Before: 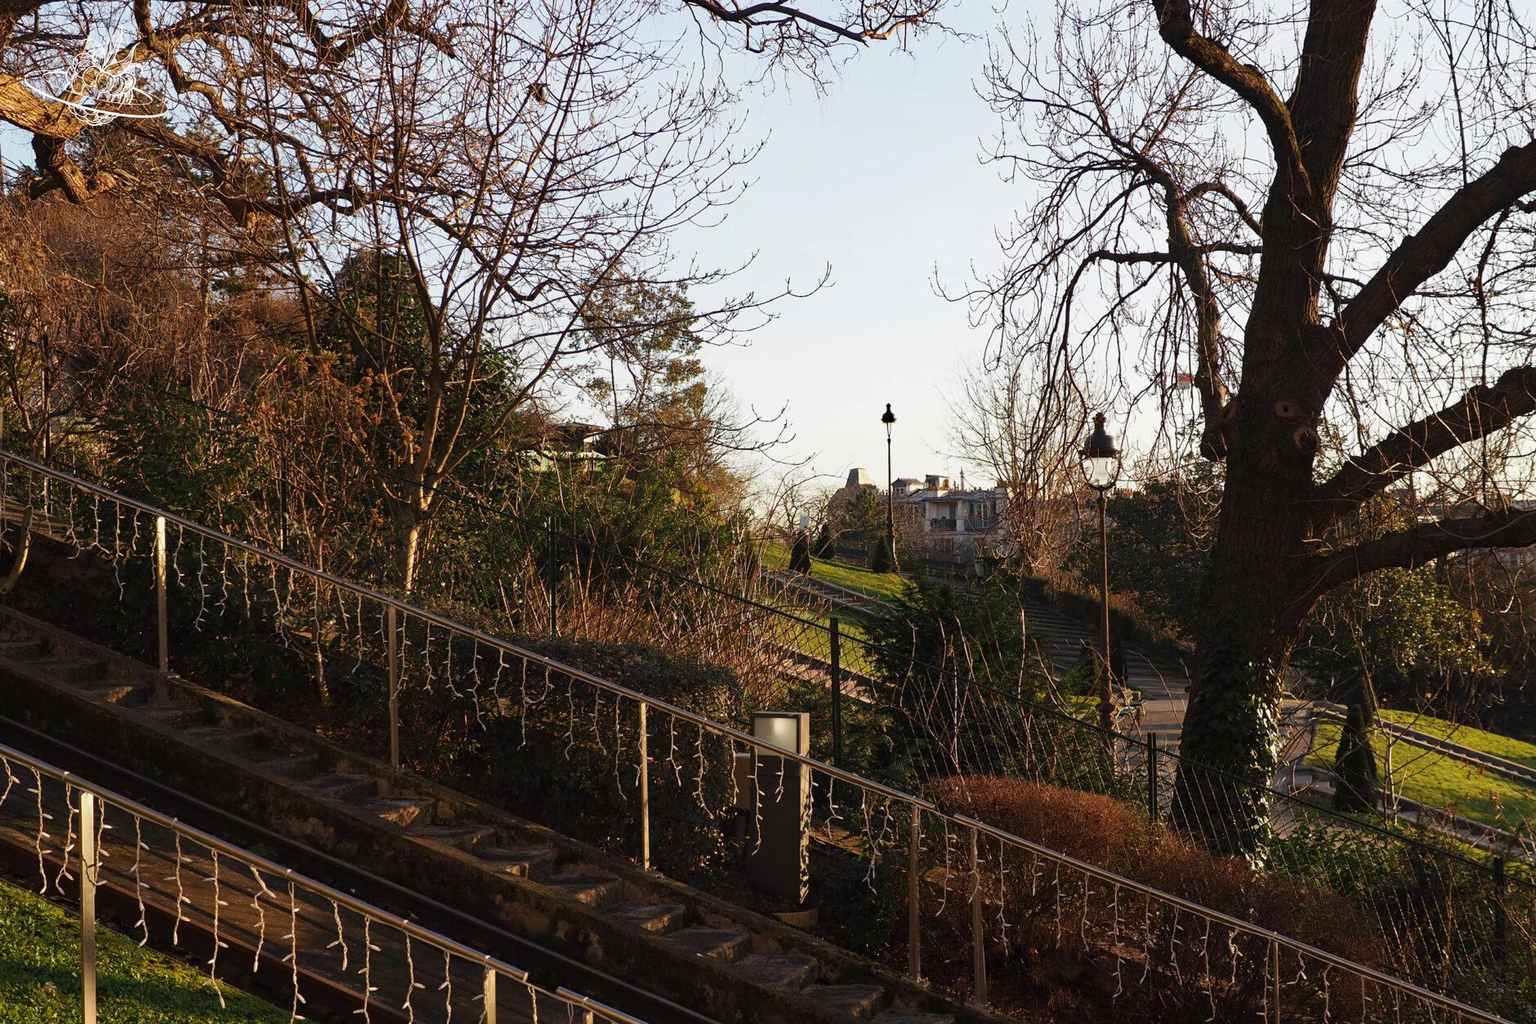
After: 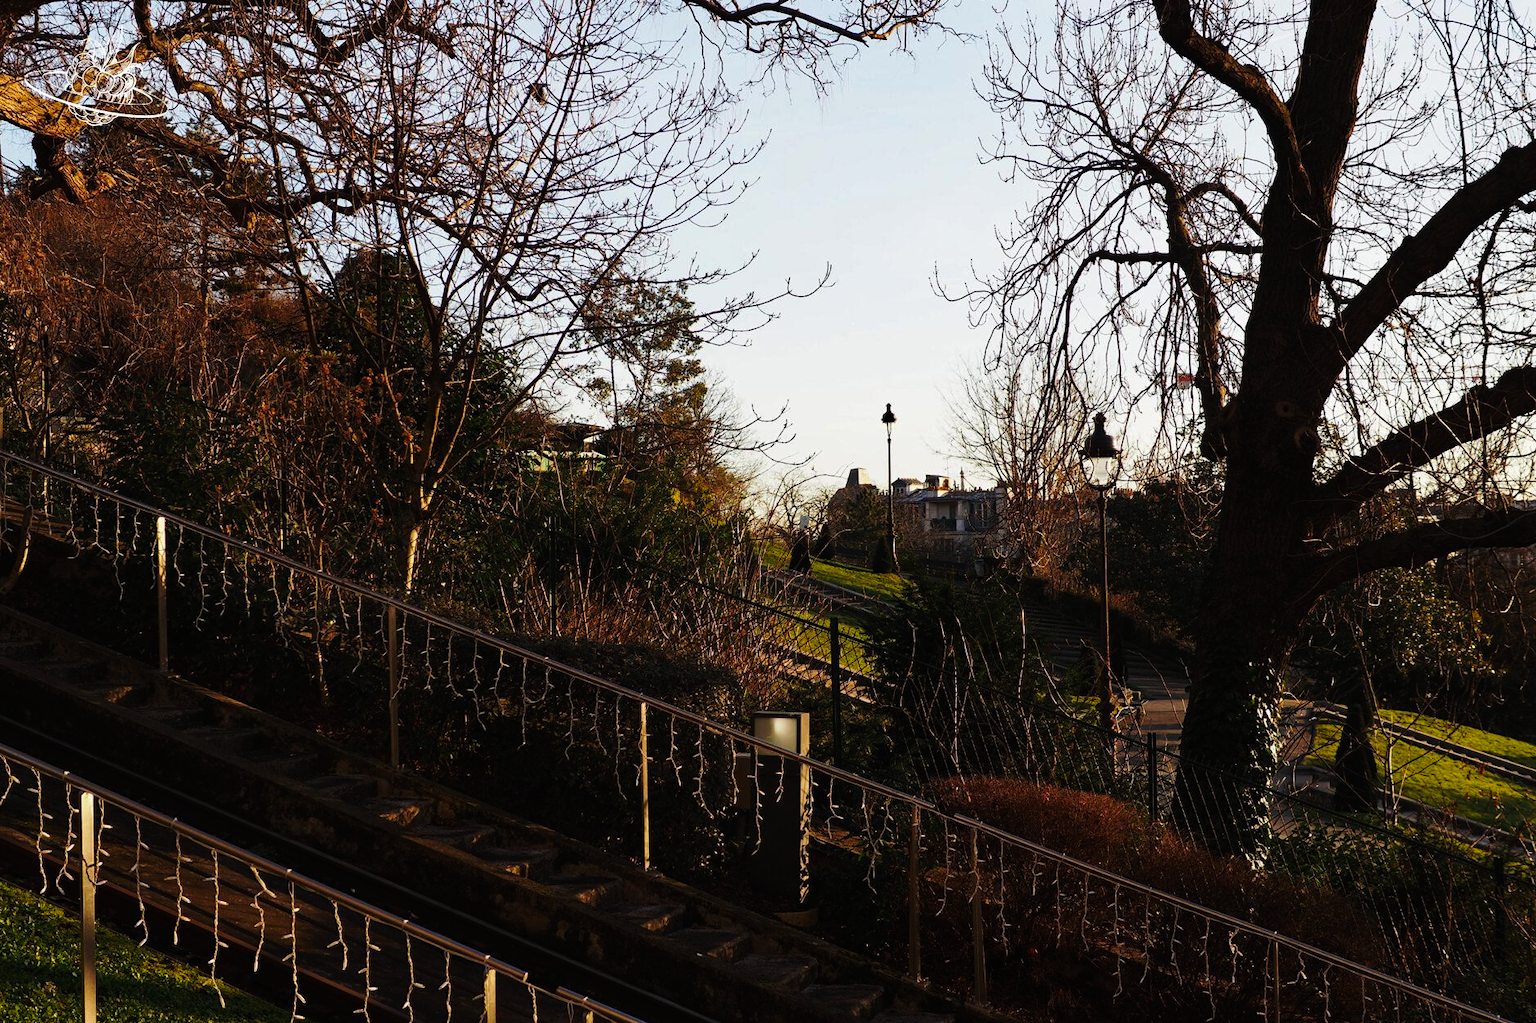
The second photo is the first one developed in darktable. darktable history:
tone equalizer: on, module defaults
tone curve: curves: ch0 [(0, 0) (0.003, 0.006) (0.011, 0.007) (0.025, 0.01) (0.044, 0.015) (0.069, 0.023) (0.1, 0.031) (0.136, 0.045) (0.177, 0.066) (0.224, 0.098) (0.277, 0.139) (0.335, 0.194) (0.399, 0.254) (0.468, 0.346) (0.543, 0.45) (0.623, 0.56) (0.709, 0.667) (0.801, 0.78) (0.898, 0.891) (1, 1)], preserve colors none
